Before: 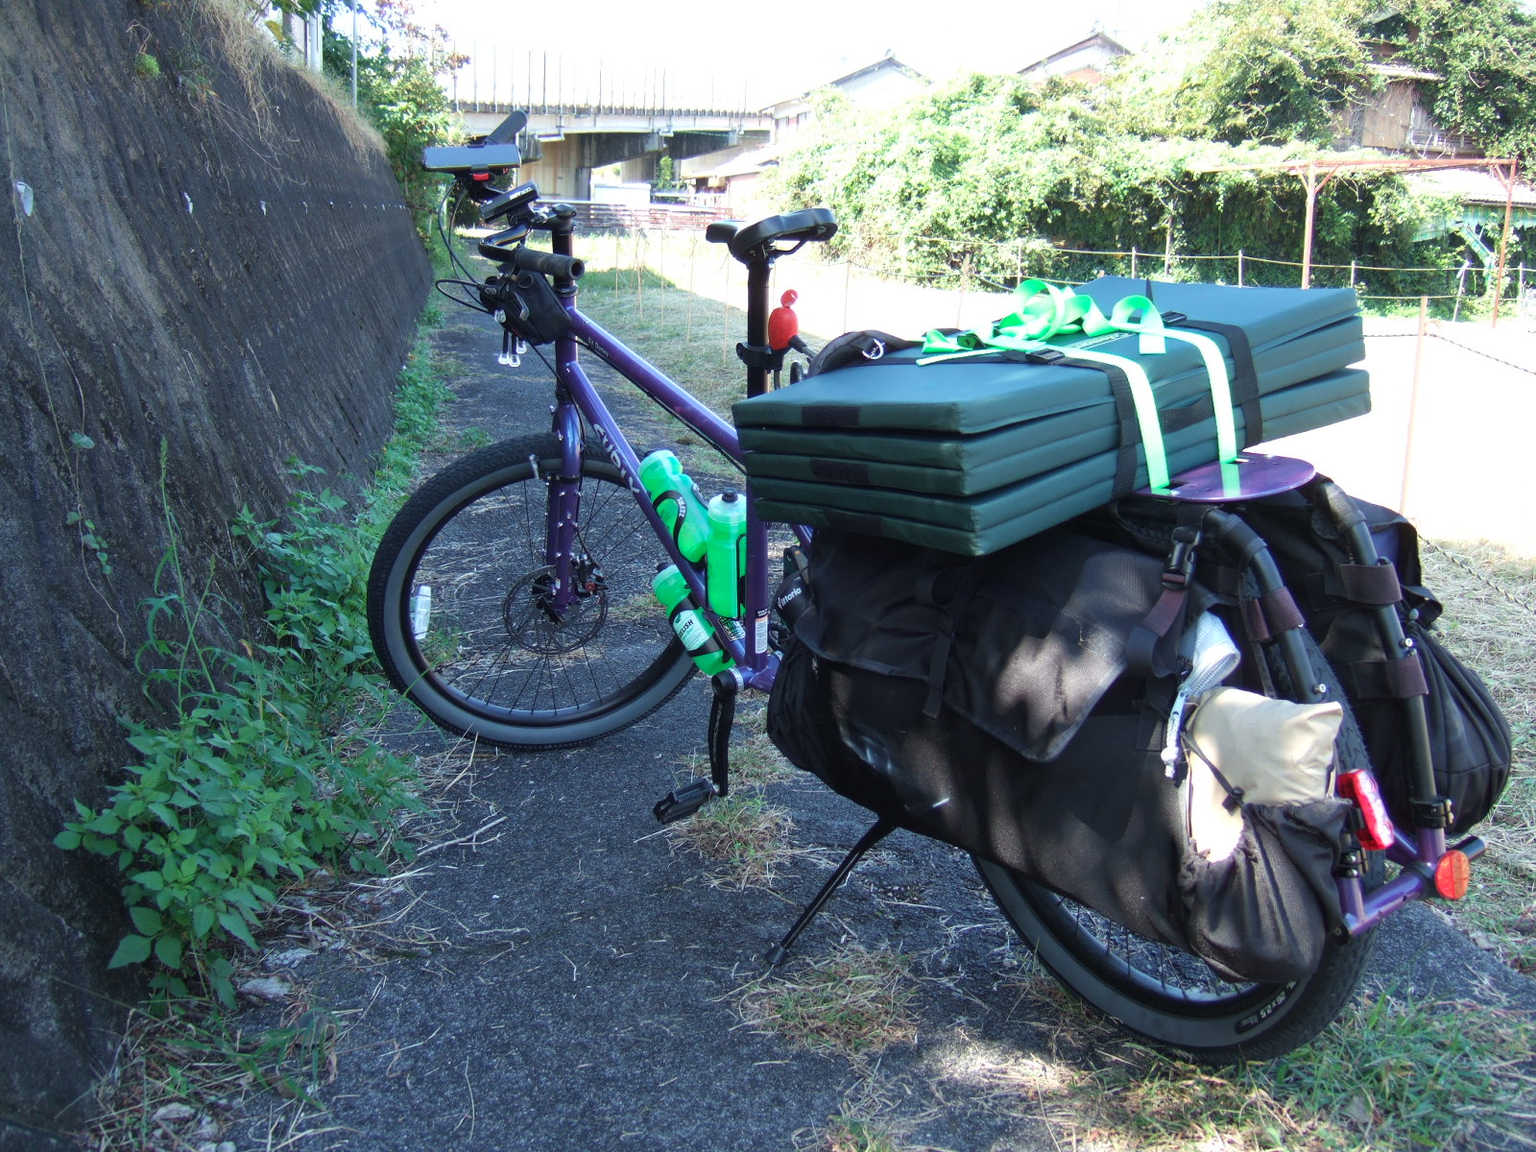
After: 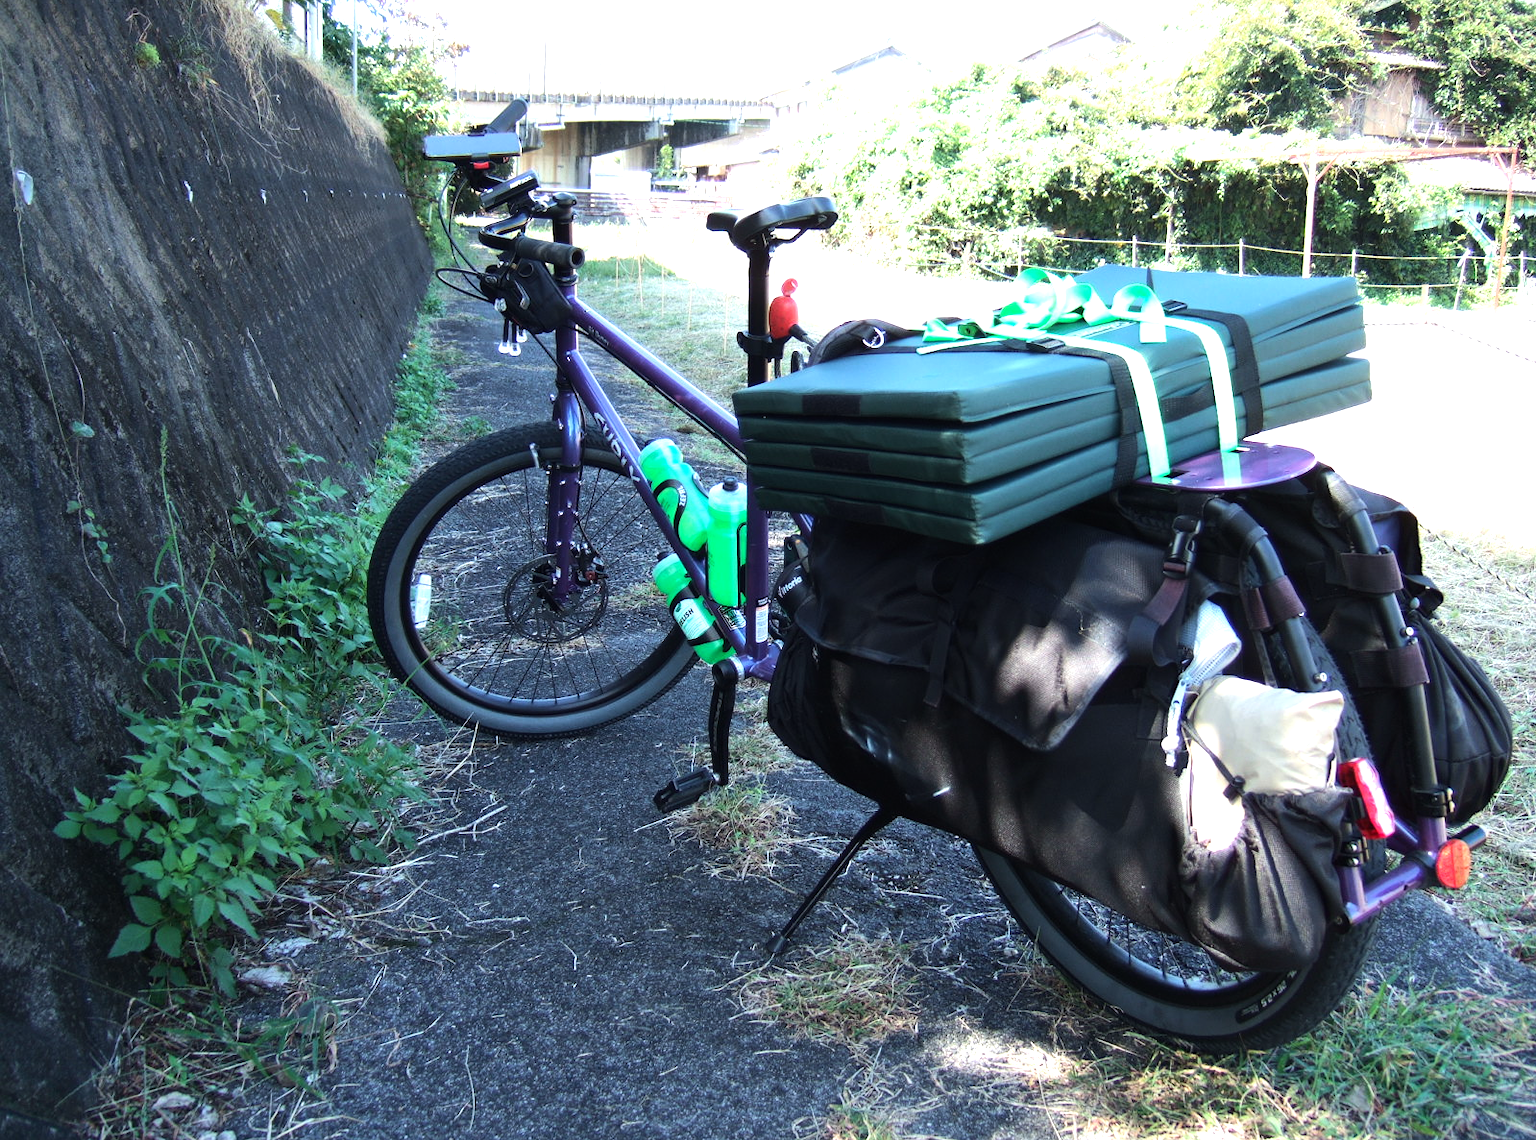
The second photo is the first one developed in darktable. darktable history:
crop: top 1.049%, right 0.001%
vignetting: brightness -0.233, saturation 0.141
base curve: curves: ch0 [(0, 0) (0.472, 0.508) (1, 1)]
tone equalizer: -8 EV -0.75 EV, -7 EV -0.7 EV, -6 EV -0.6 EV, -5 EV -0.4 EV, -3 EV 0.4 EV, -2 EV 0.6 EV, -1 EV 0.7 EV, +0 EV 0.75 EV, edges refinement/feathering 500, mask exposure compensation -1.57 EV, preserve details no
